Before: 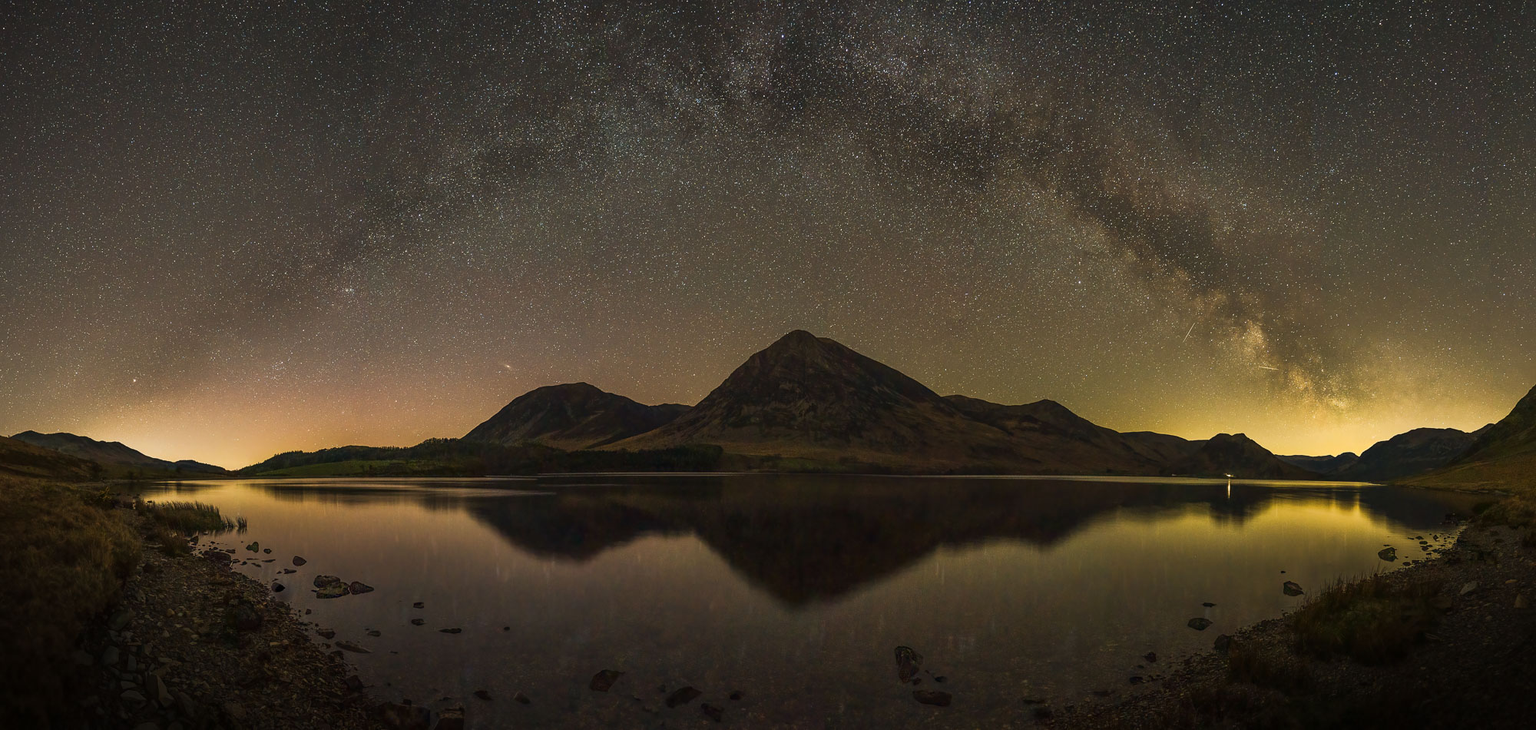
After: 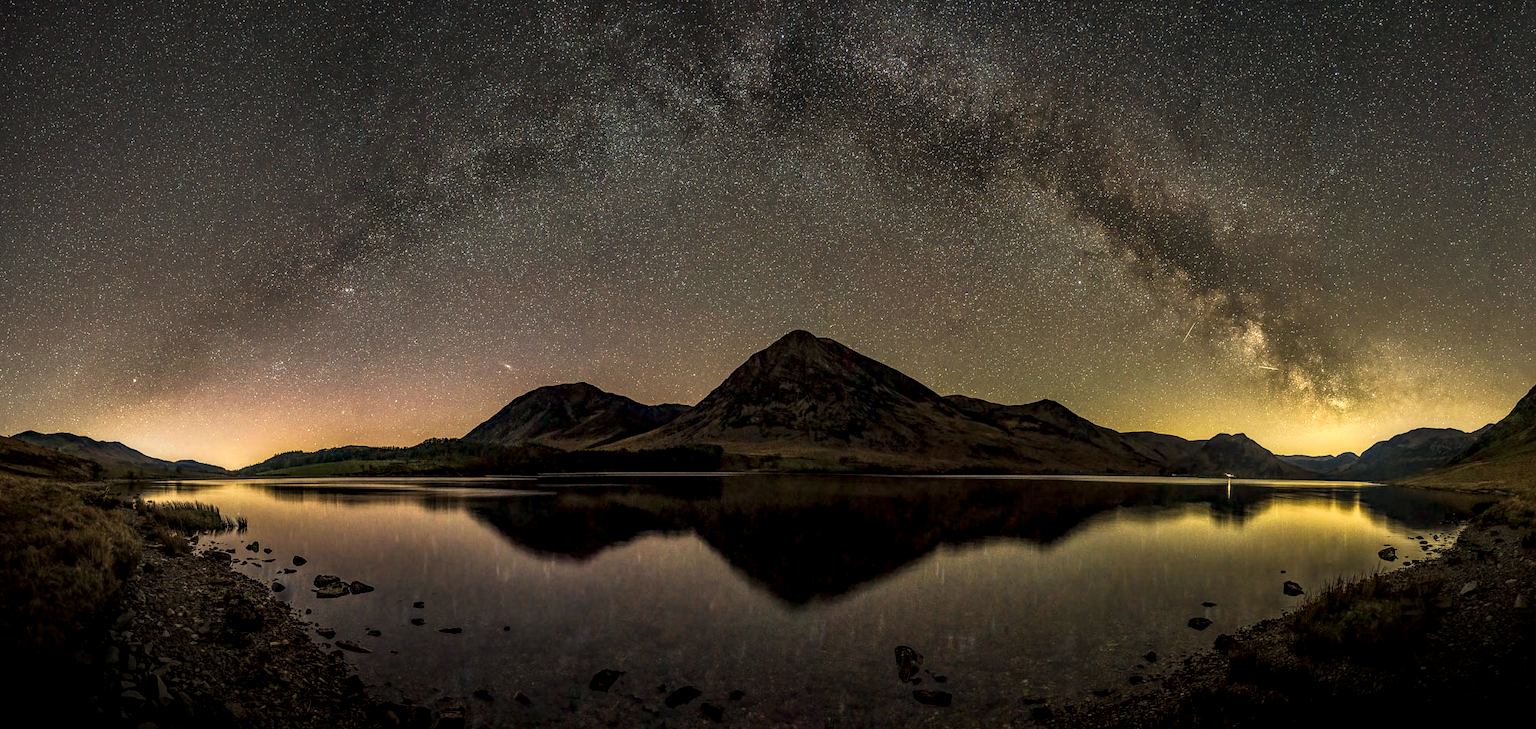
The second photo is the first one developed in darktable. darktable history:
haze removal: compatibility mode true, adaptive false
local contrast: highlights 0%, shadows 0%, detail 182%
